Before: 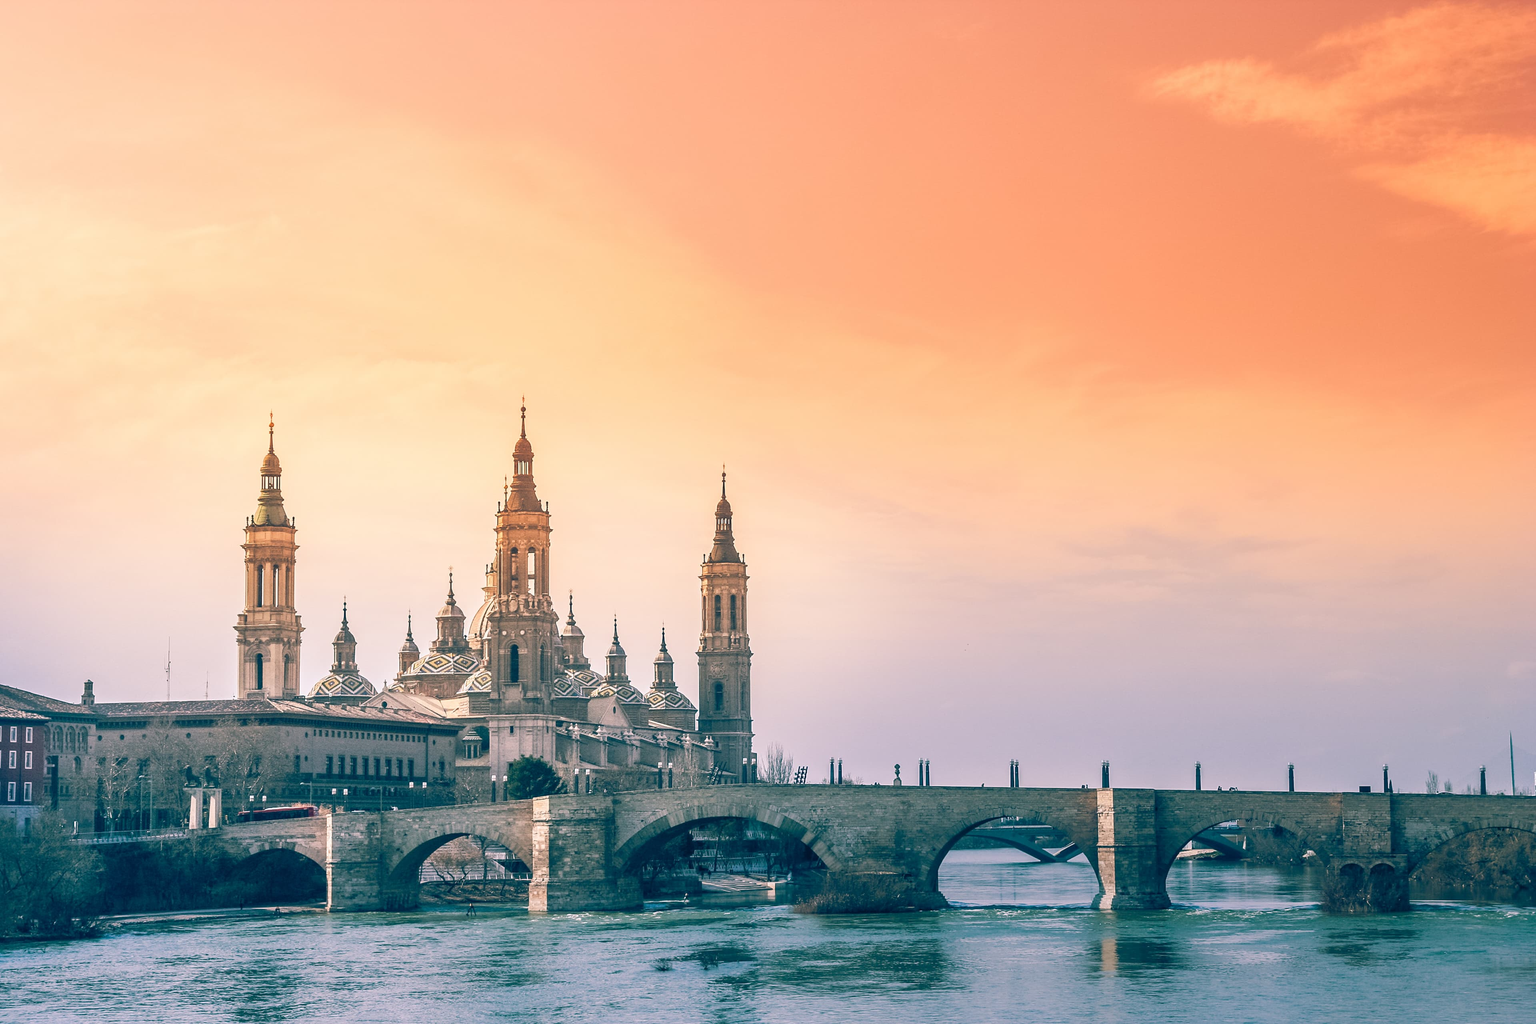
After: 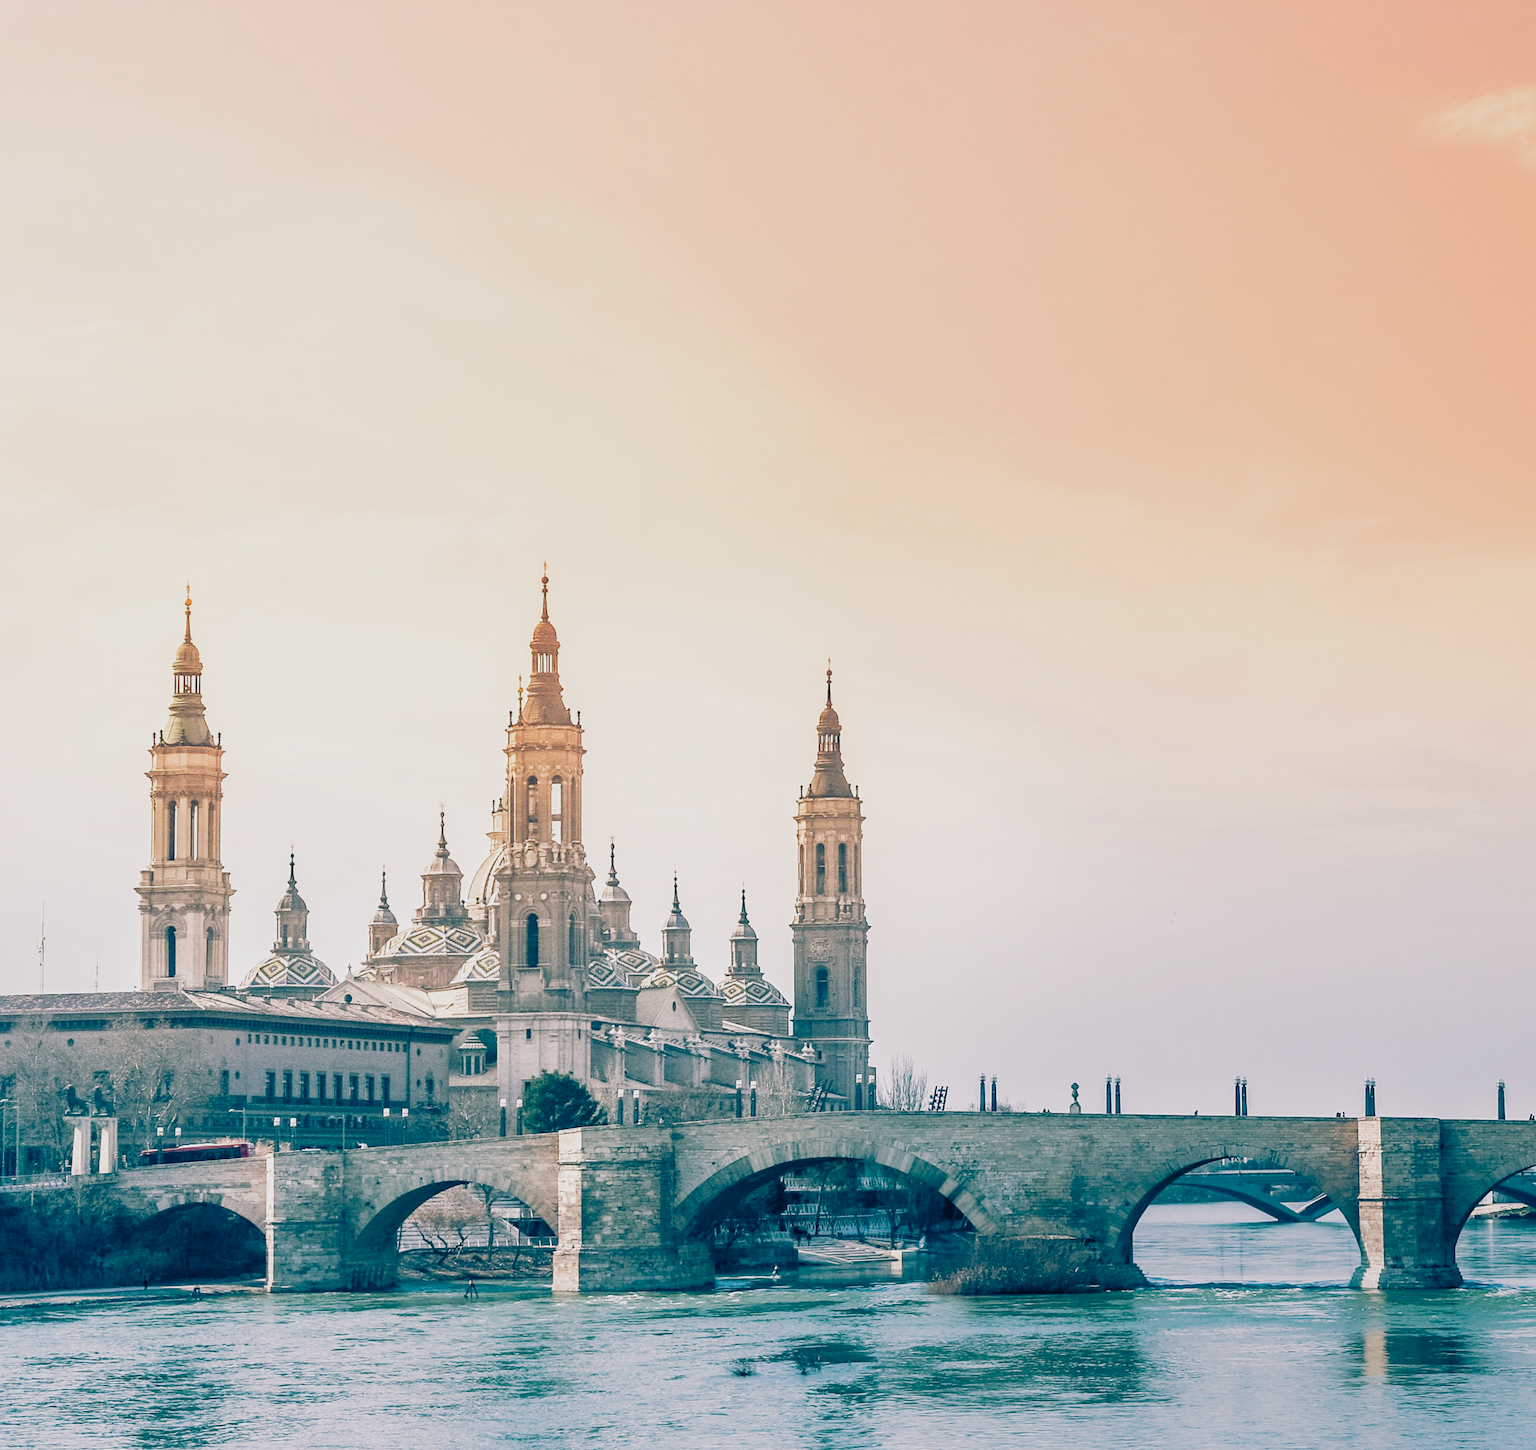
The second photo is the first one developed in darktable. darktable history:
exposure: black level correction 0, exposure 0.702 EV, compensate highlight preservation false
filmic rgb: black relative exposure -7.65 EV, white relative exposure 4.56 EV, hardness 3.61, preserve chrominance no, color science v4 (2020), type of noise poissonian
crop and rotate: left 9.037%, right 20.386%
